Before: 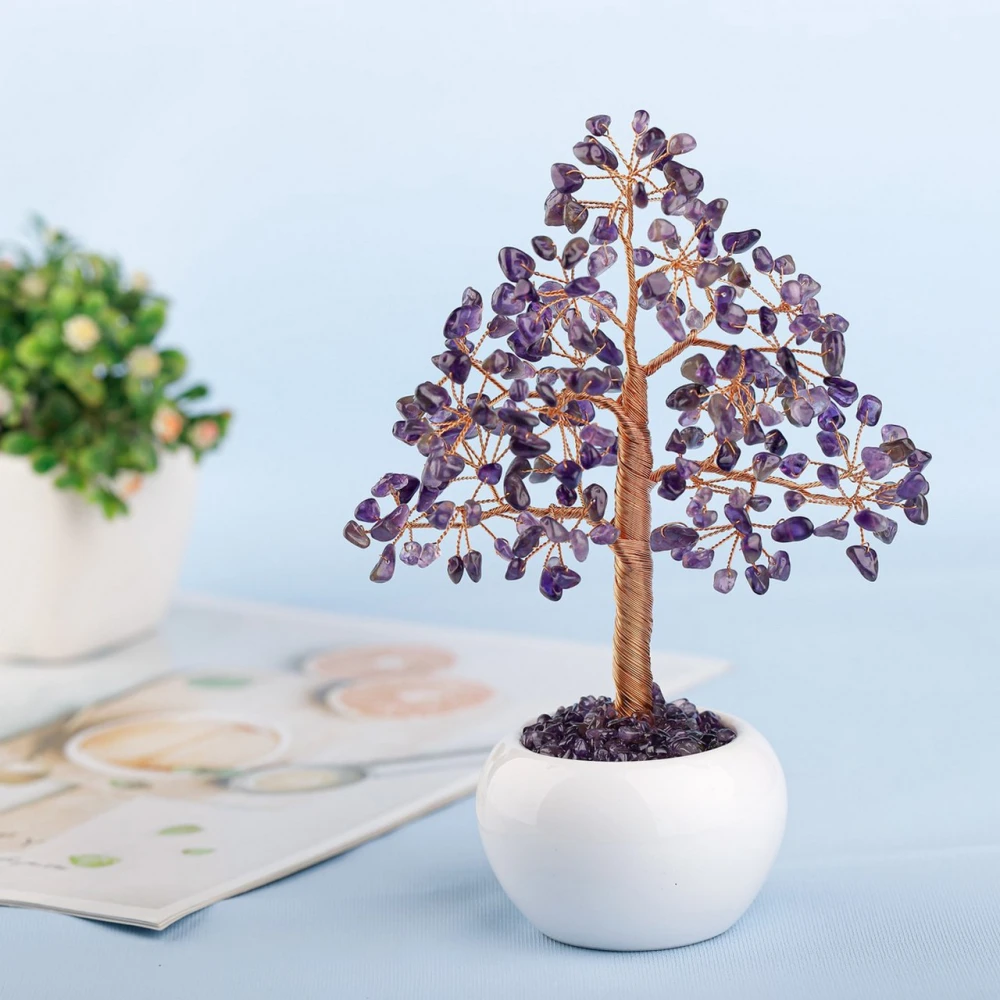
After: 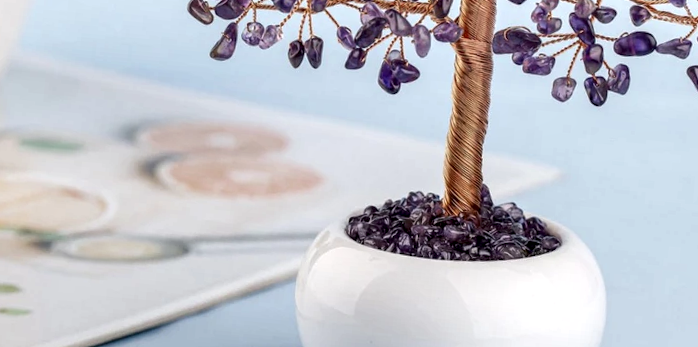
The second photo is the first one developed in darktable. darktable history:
crop: left 18.091%, top 51.13%, right 17.525%, bottom 16.85%
rotate and perspective: rotation 5.12°, automatic cropping off
local contrast: highlights 60%, shadows 60%, detail 160%
